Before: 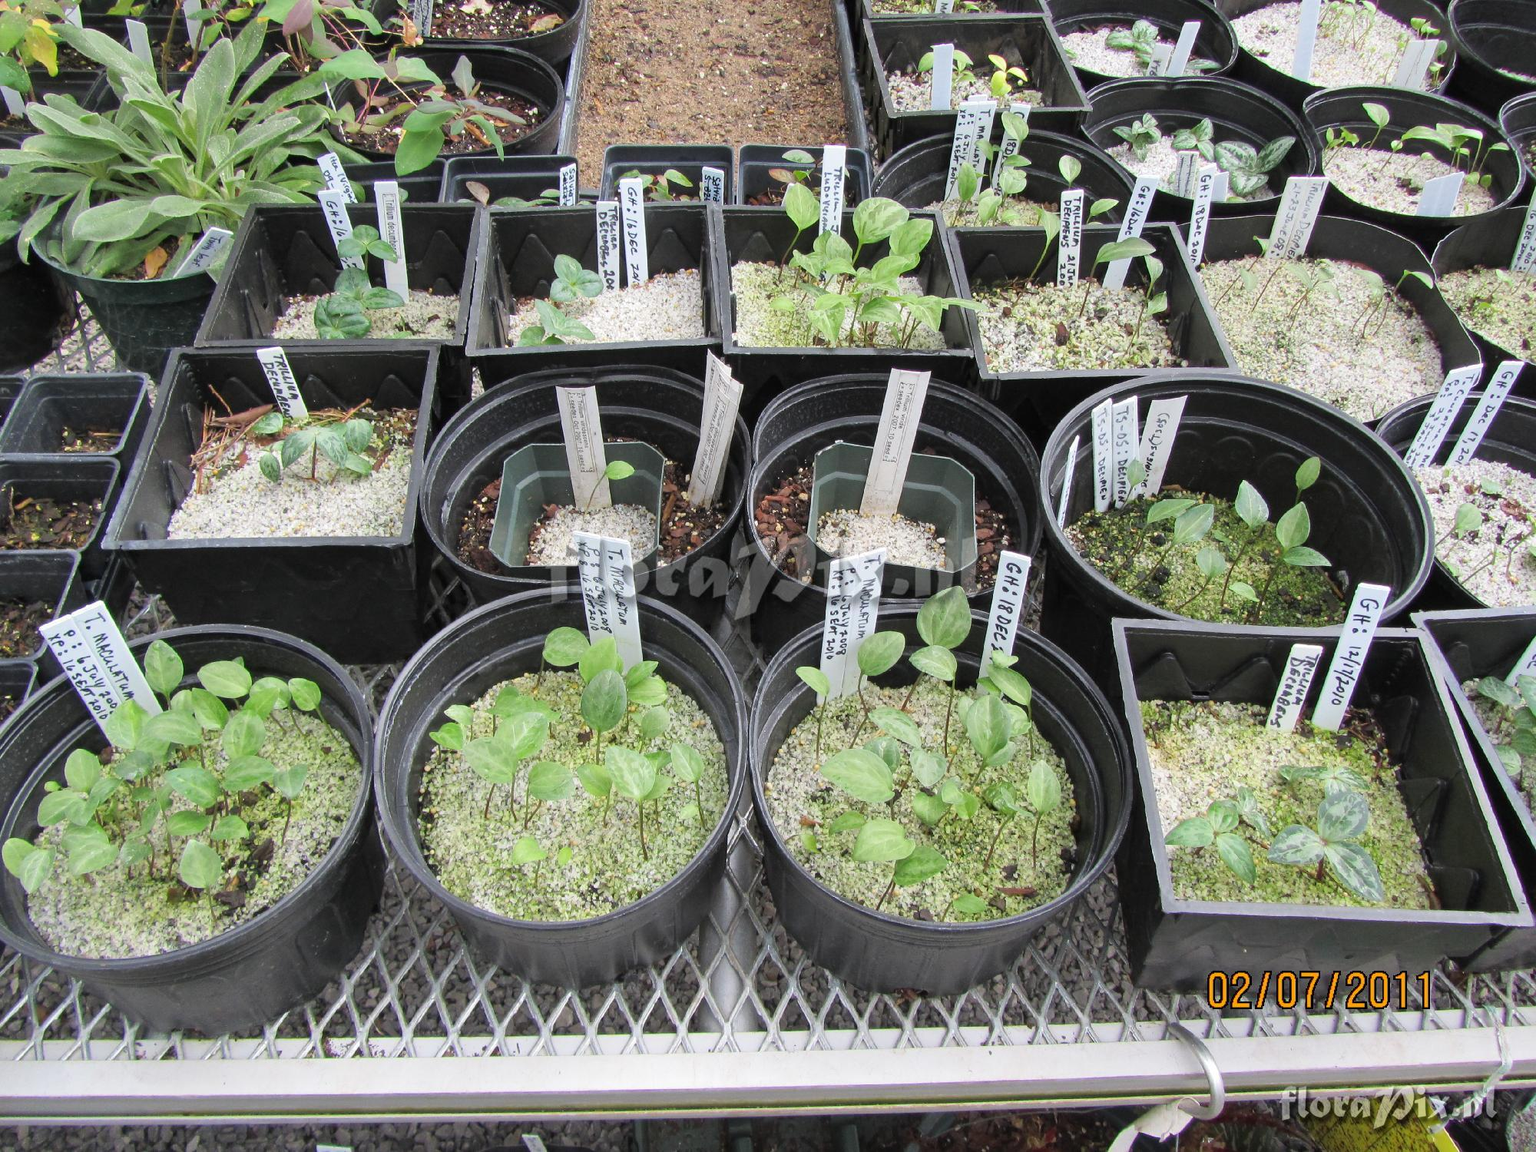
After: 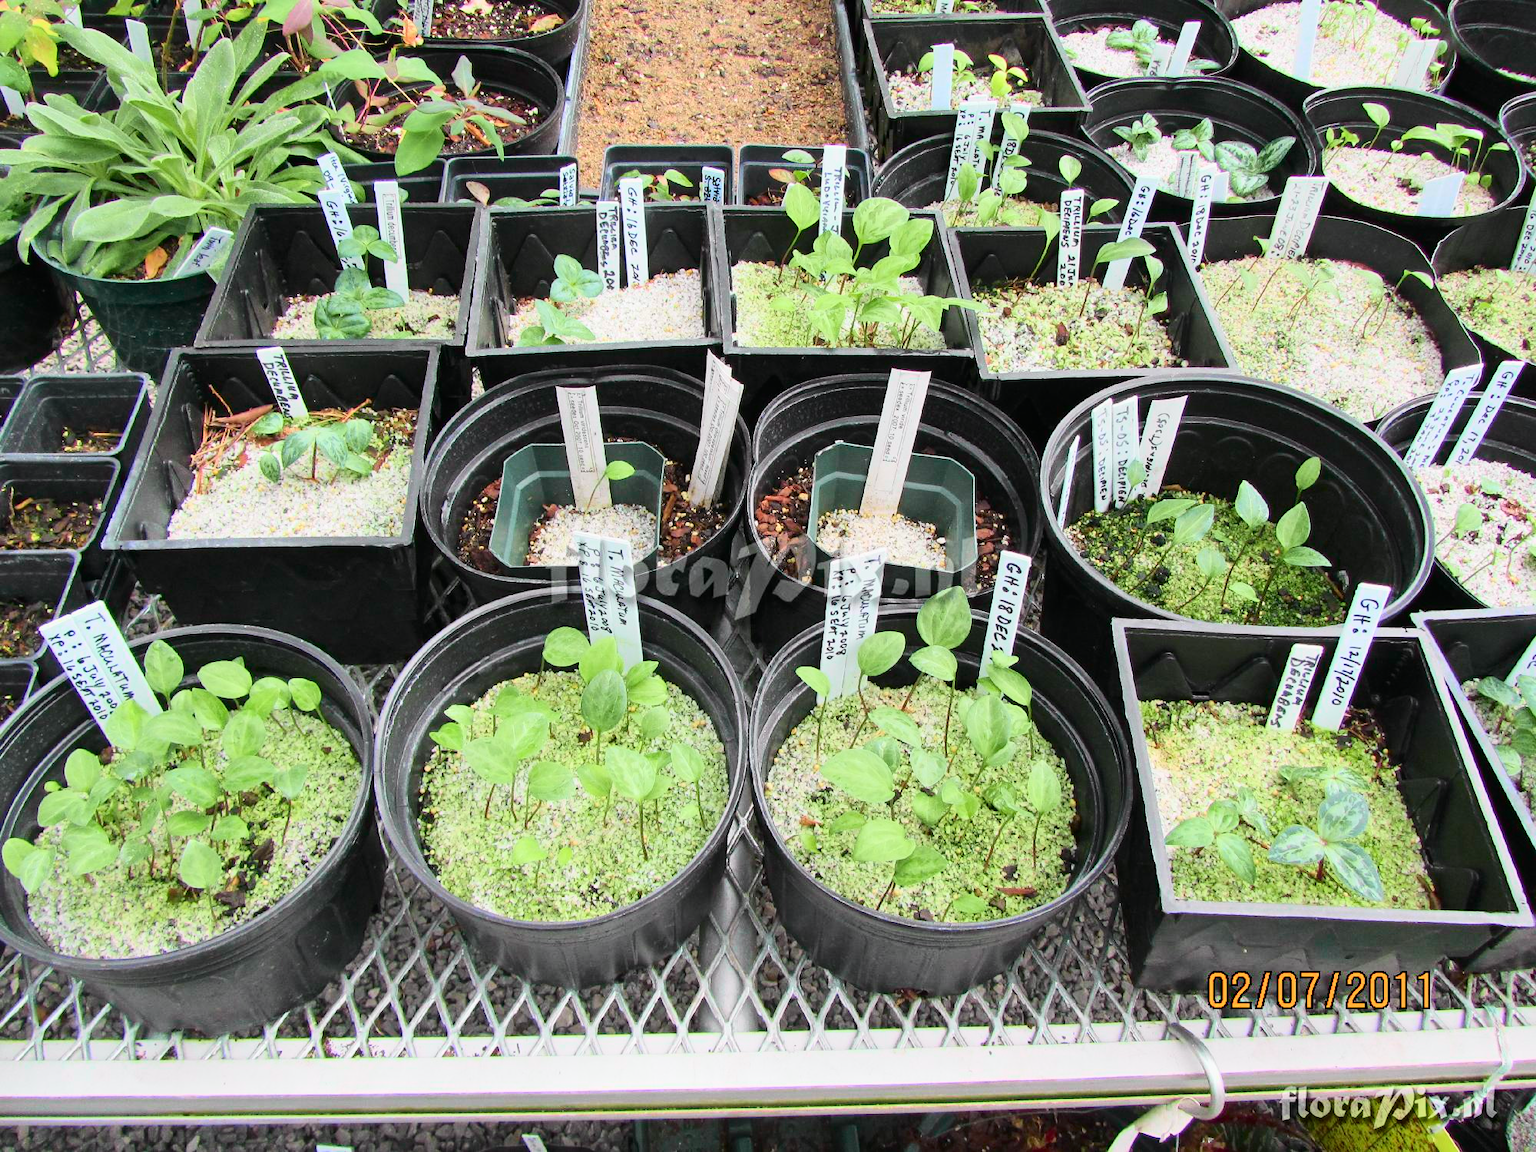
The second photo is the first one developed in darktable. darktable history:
tone curve: curves: ch0 [(0, 0.003) (0.044, 0.025) (0.12, 0.089) (0.197, 0.168) (0.281, 0.273) (0.468, 0.548) (0.583, 0.691) (0.701, 0.815) (0.86, 0.922) (1, 0.982)]; ch1 [(0, 0) (0.232, 0.214) (0.404, 0.376) (0.461, 0.425) (0.493, 0.481) (0.501, 0.5) (0.517, 0.524) (0.55, 0.585) (0.598, 0.651) (0.671, 0.735) (0.796, 0.85) (1, 1)]; ch2 [(0, 0) (0.249, 0.216) (0.357, 0.317) (0.448, 0.432) (0.478, 0.492) (0.498, 0.499) (0.517, 0.527) (0.537, 0.564) (0.569, 0.617) (0.61, 0.659) (0.706, 0.75) (0.808, 0.809) (0.991, 0.968)], color space Lab, independent channels, preserve colors none
